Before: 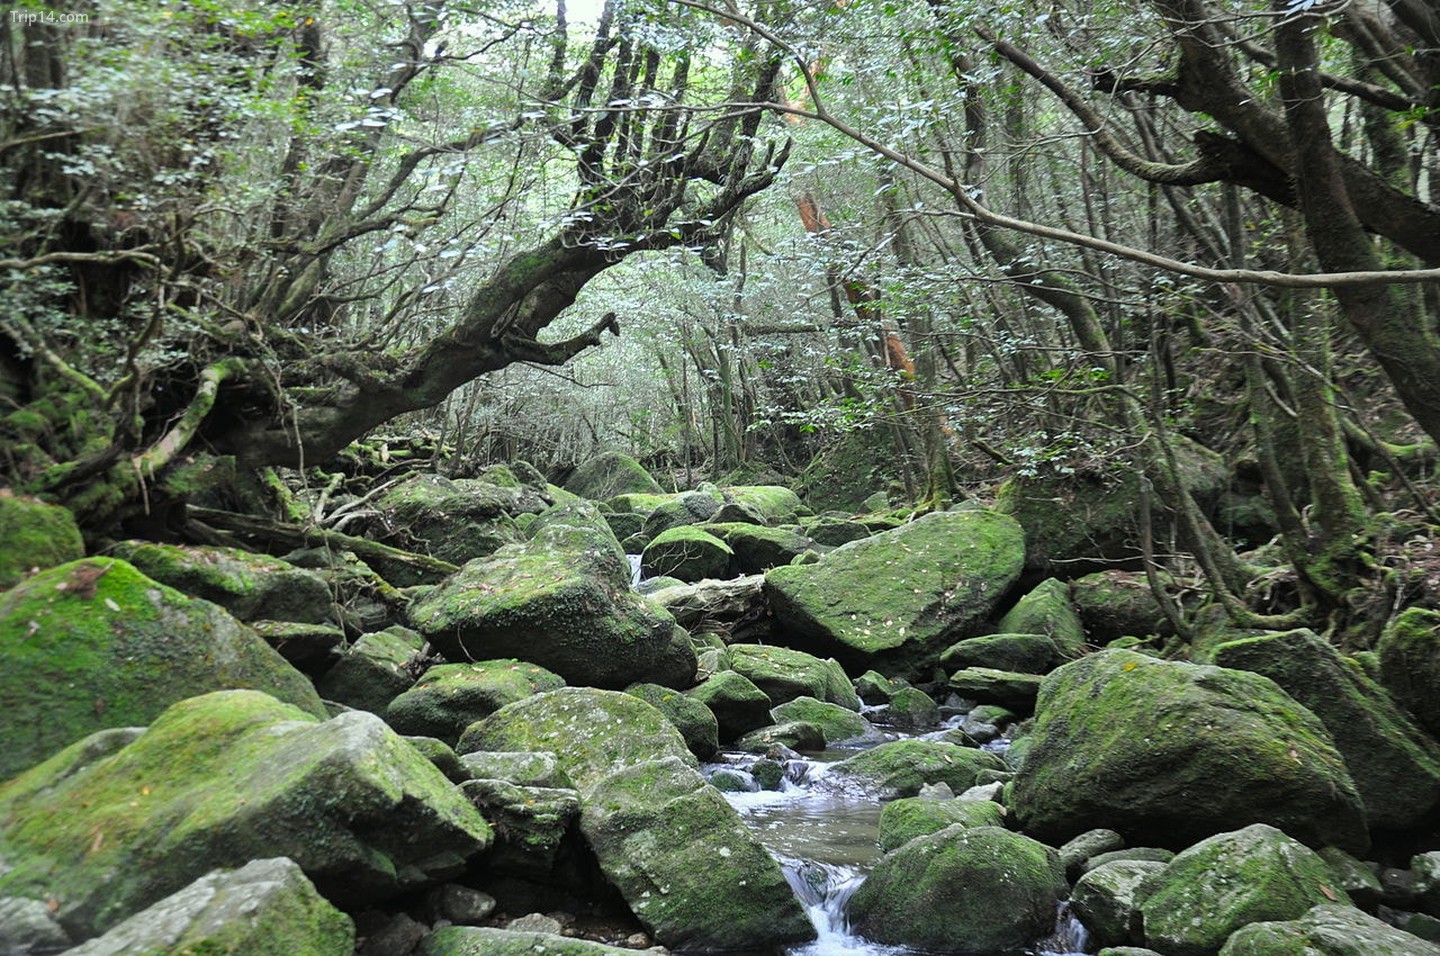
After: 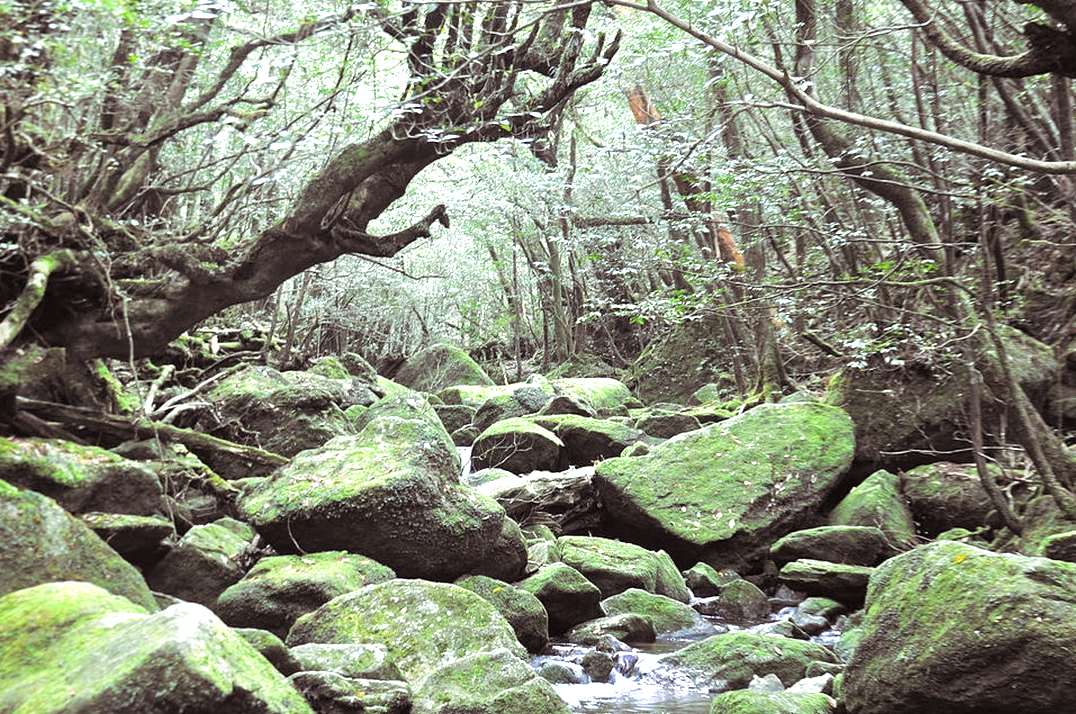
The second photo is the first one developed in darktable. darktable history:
exposure: exposure 0.921 EV, compensate highlight preservation false
split-toning: shadows › saturation 0.24, highlights › hue 54°, highlights › saturation 0.24
color balance: on, module defaults
white balance: red 0.978, blue 0.999
crop and rotate: left 11.831%, top 11.346%, right 13.429%, bottom 13.899%
